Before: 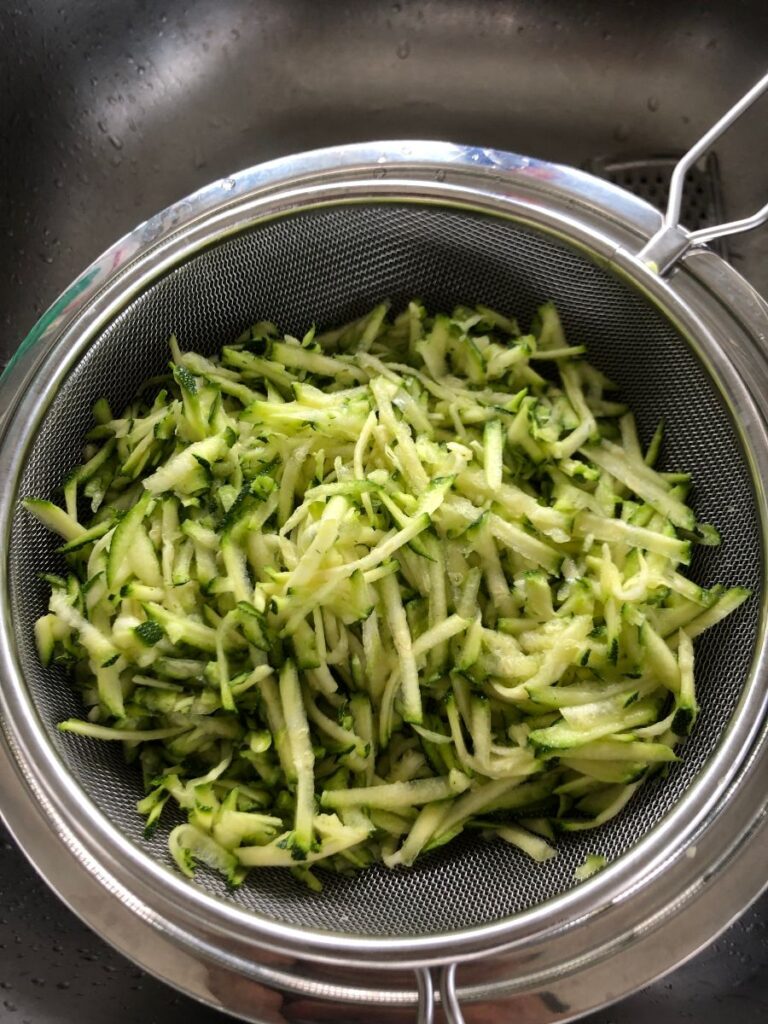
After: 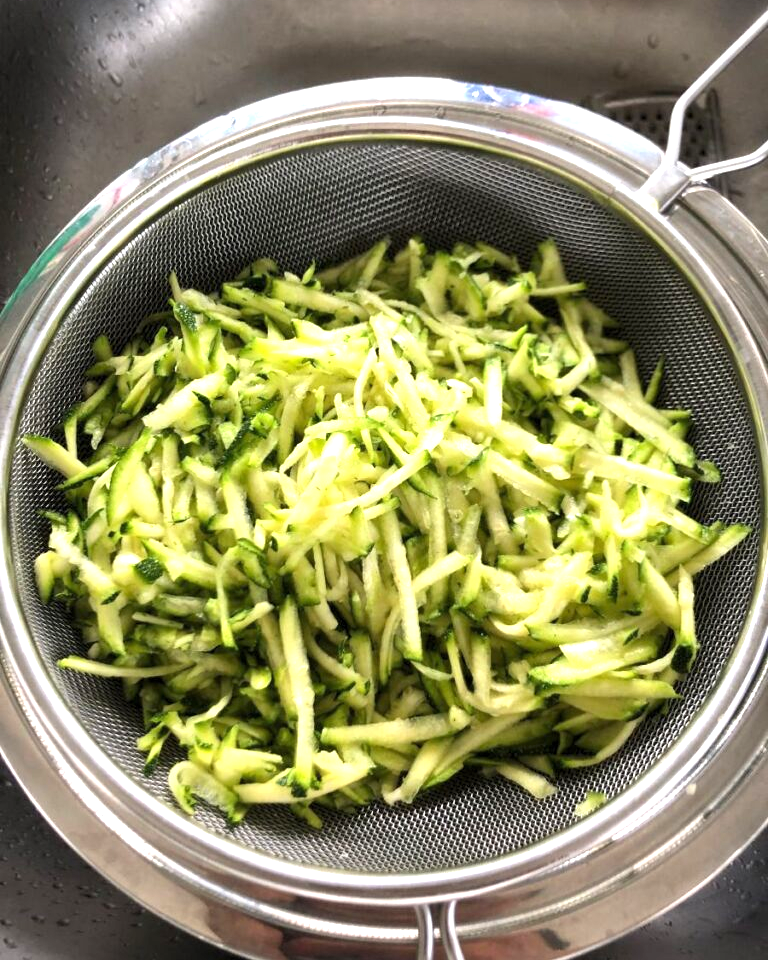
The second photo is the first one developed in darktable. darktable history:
levels: levels [0.016, 0.5, 0.996]
exposure: black level correction 0, exposure 1 EV, compensate highlight preservation false
crop and rotate: top 6.25%
